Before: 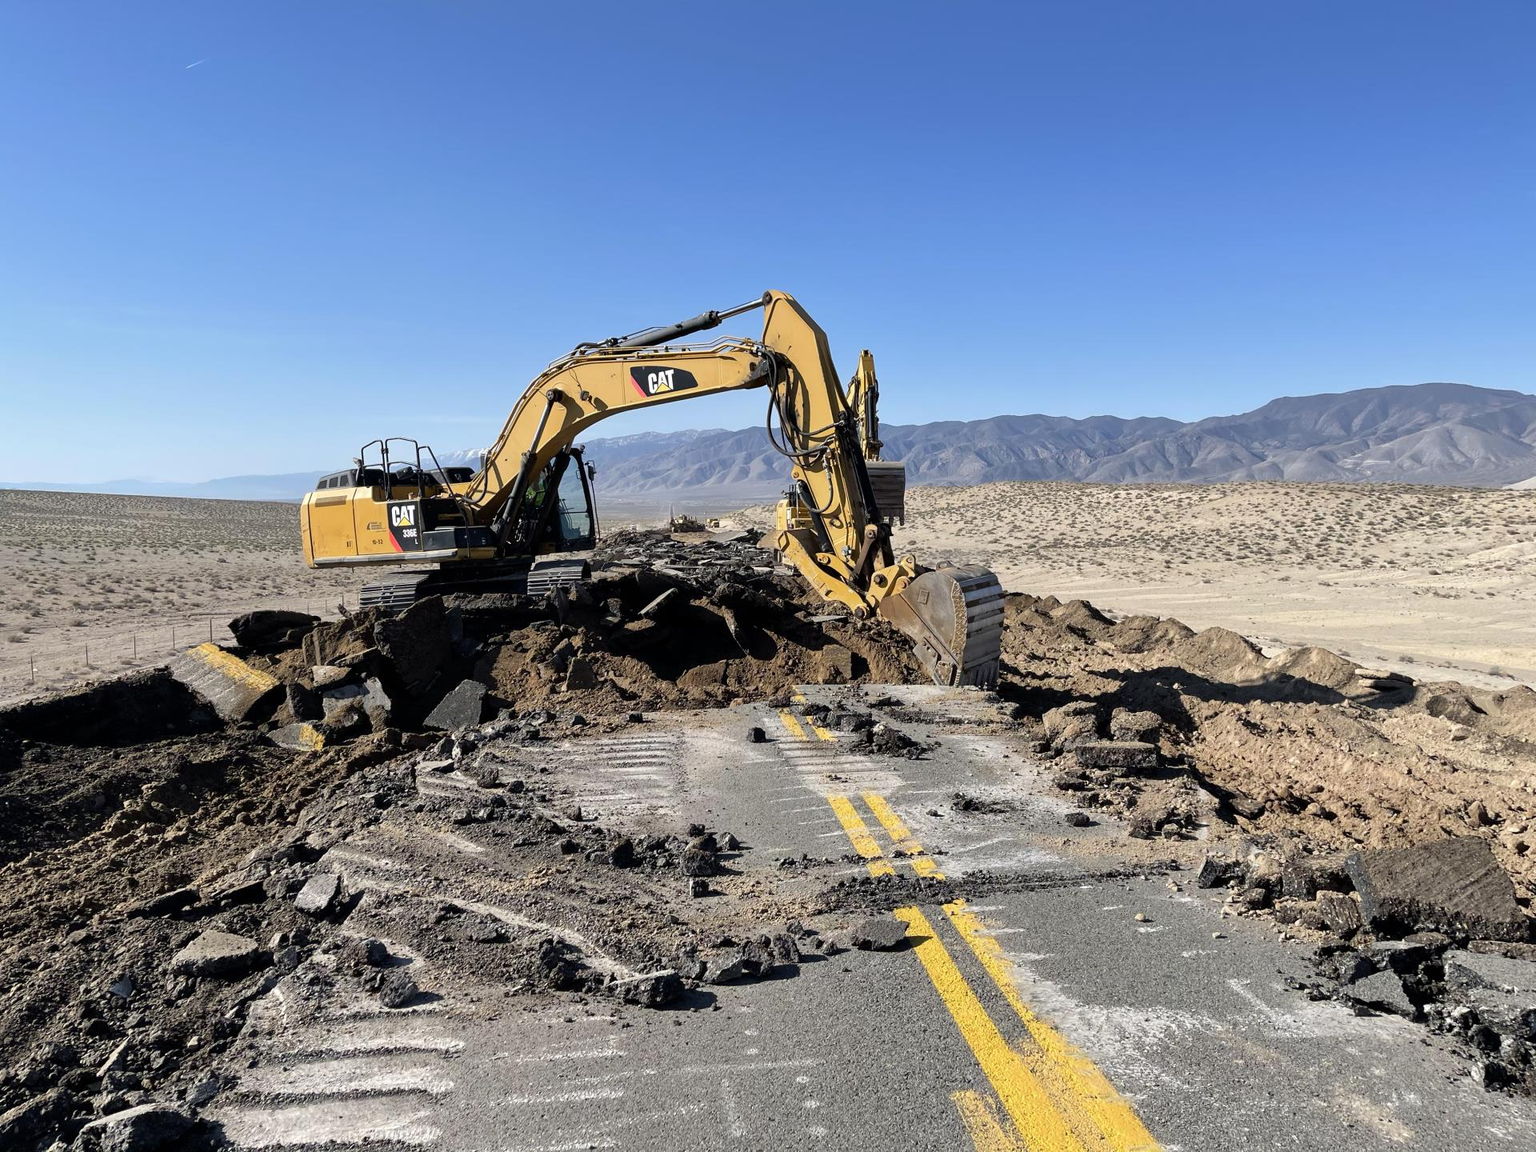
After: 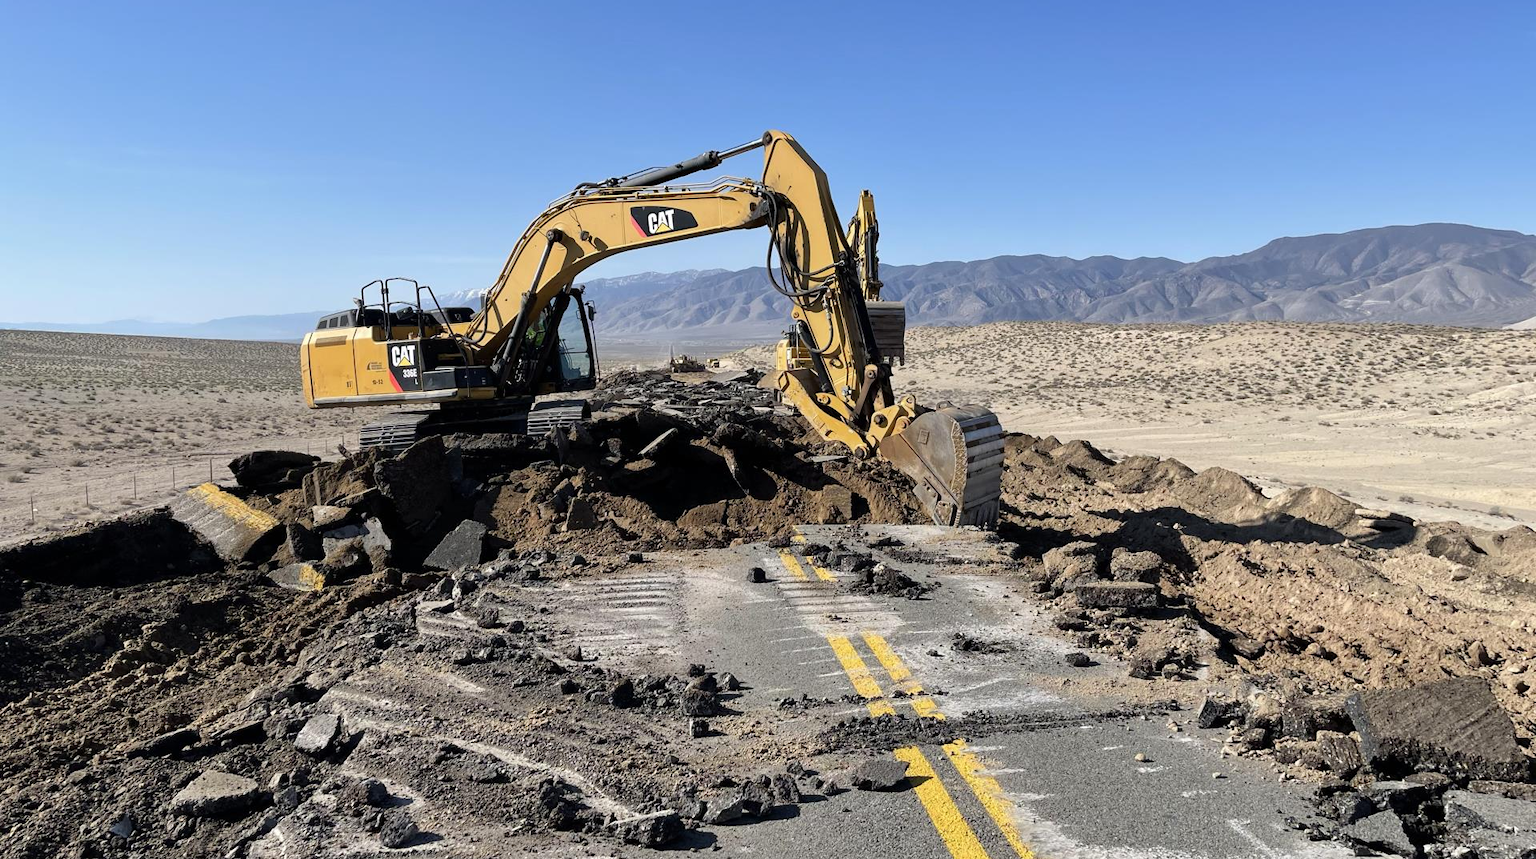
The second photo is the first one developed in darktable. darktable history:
crop: top 13.944%, bottom 11.42%
